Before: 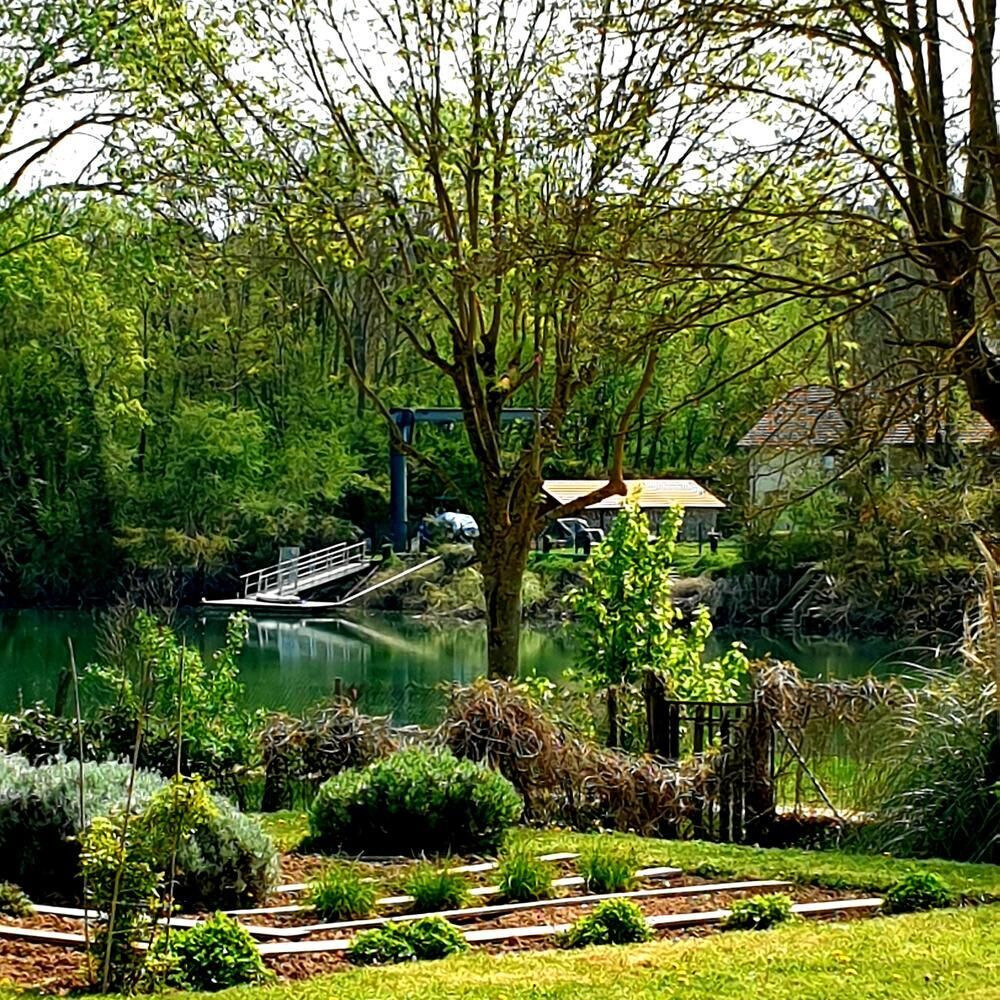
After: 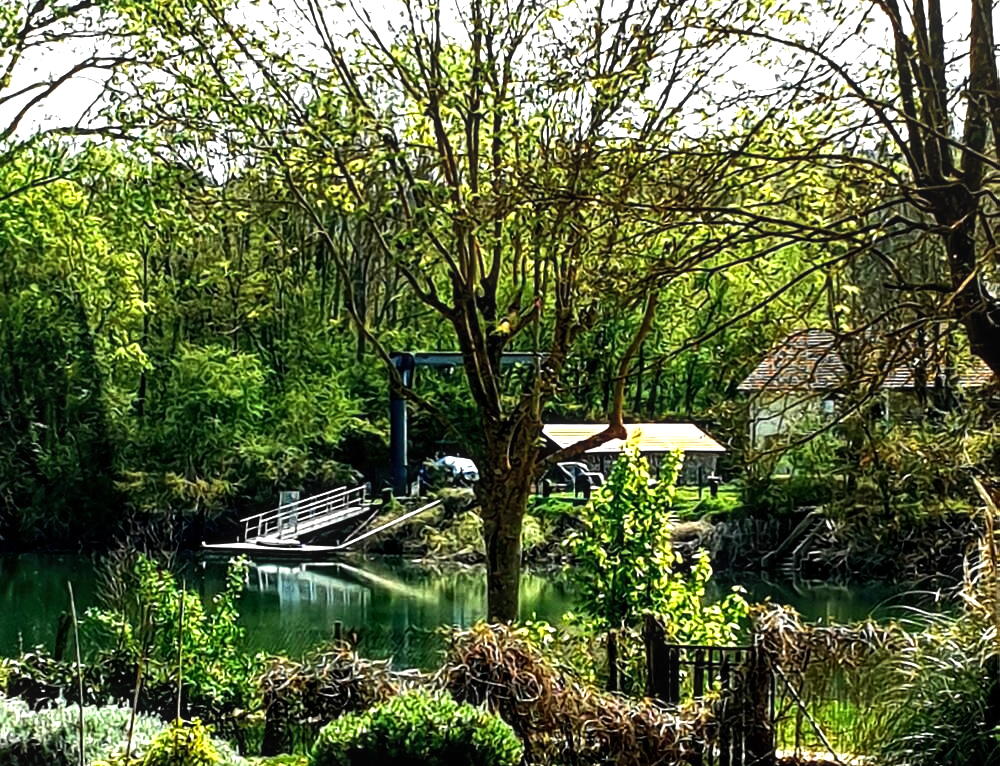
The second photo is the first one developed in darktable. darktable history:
crop: top 5.667%, bottom 17.637%
levels: levels [0, 0.498, 0.996]
tone equalizer: -8 EV -1.08 EV, -7 EV -1.01 EV, -6 EV -0.867 EV, -5 EV -0.578 EV, -3 EV 0.578 EV, -2 EV 0.867 EV, -1 EV 1.01 EV, +0 EV 1.08 EV, edges refinement/feathering 500, mask exposure compensation -1.57 EV, preserve details no
local contrast: on, module defaults
